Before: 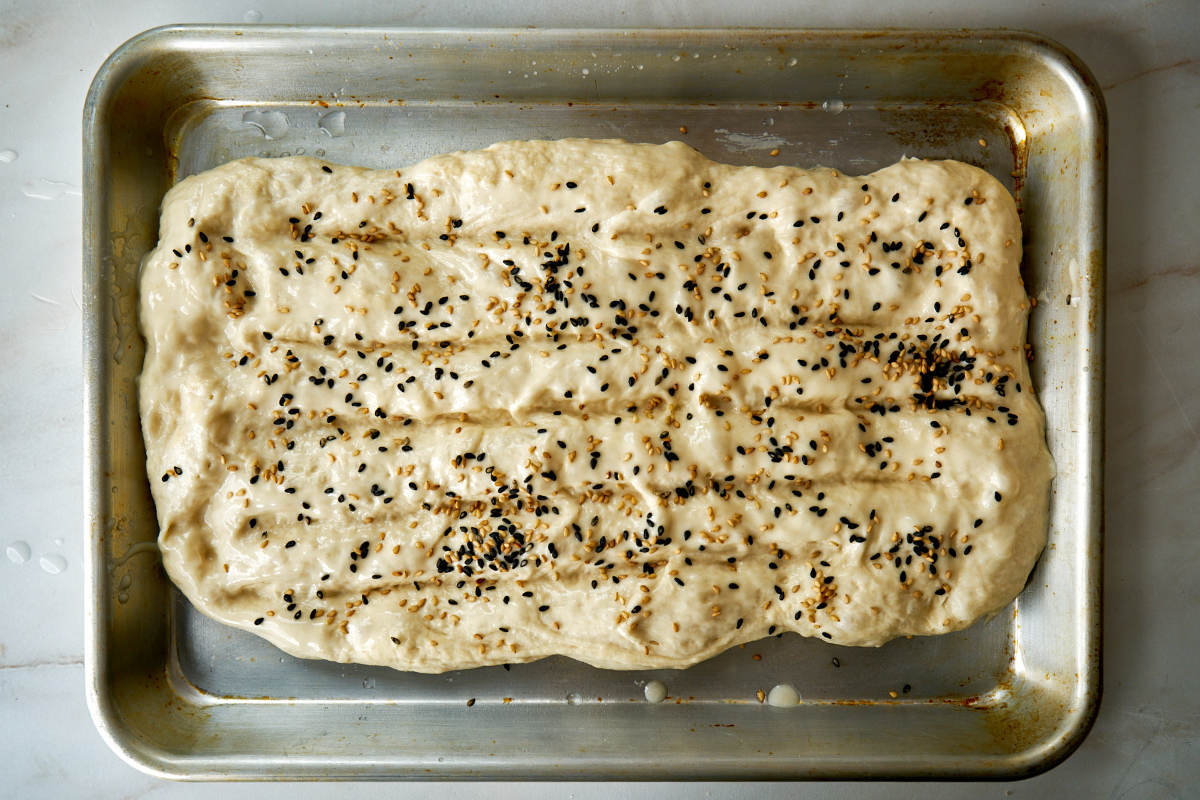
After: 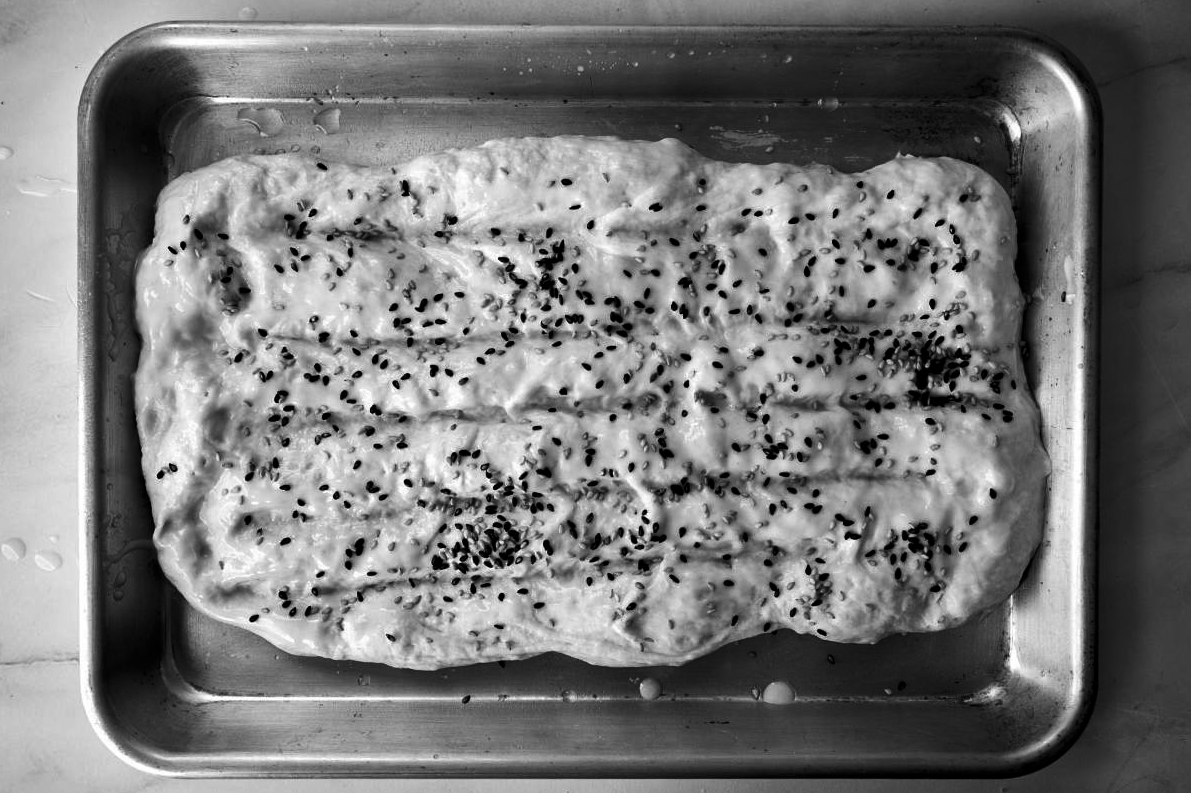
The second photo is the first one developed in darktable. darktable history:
monochrome: on, module defaults
contrast brightness saturation: contrast 0.1, brightness -0.26, saturation 0.14
crop: left 0.434%, top 0.485%, right 0.244%, bottom 0.386%
